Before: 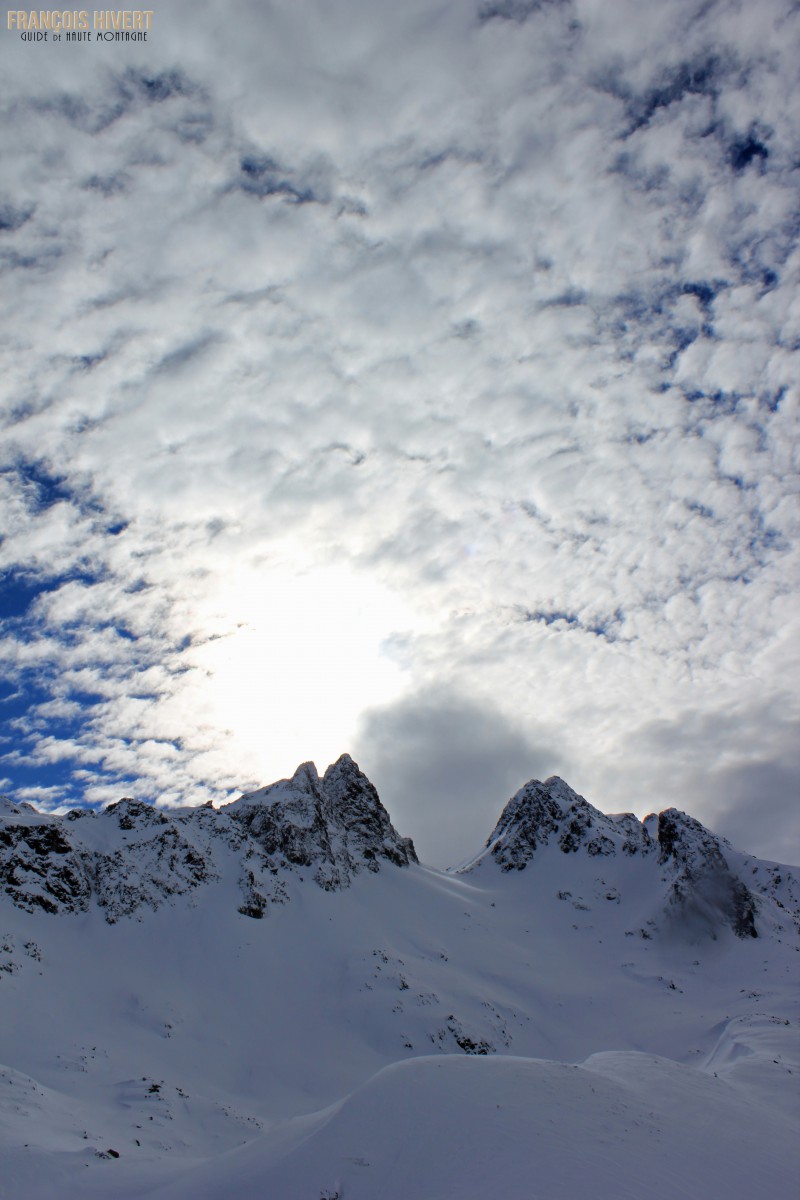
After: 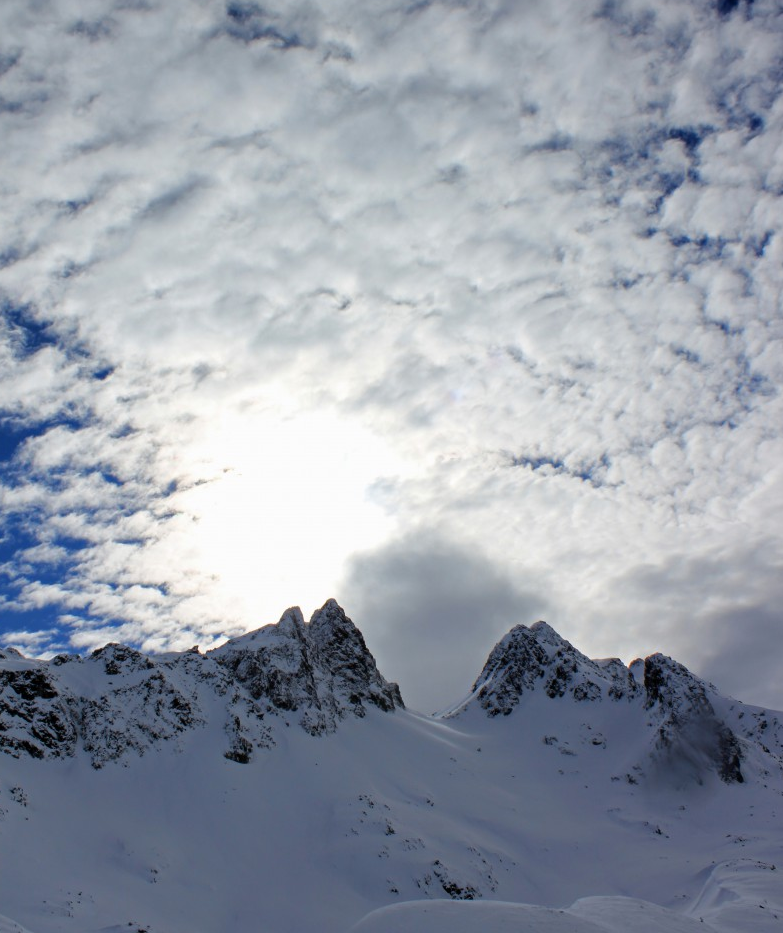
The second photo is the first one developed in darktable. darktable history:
crop and rotate: left 1.933%, top 12.949%, right 0.174%, bottom 9.299%
